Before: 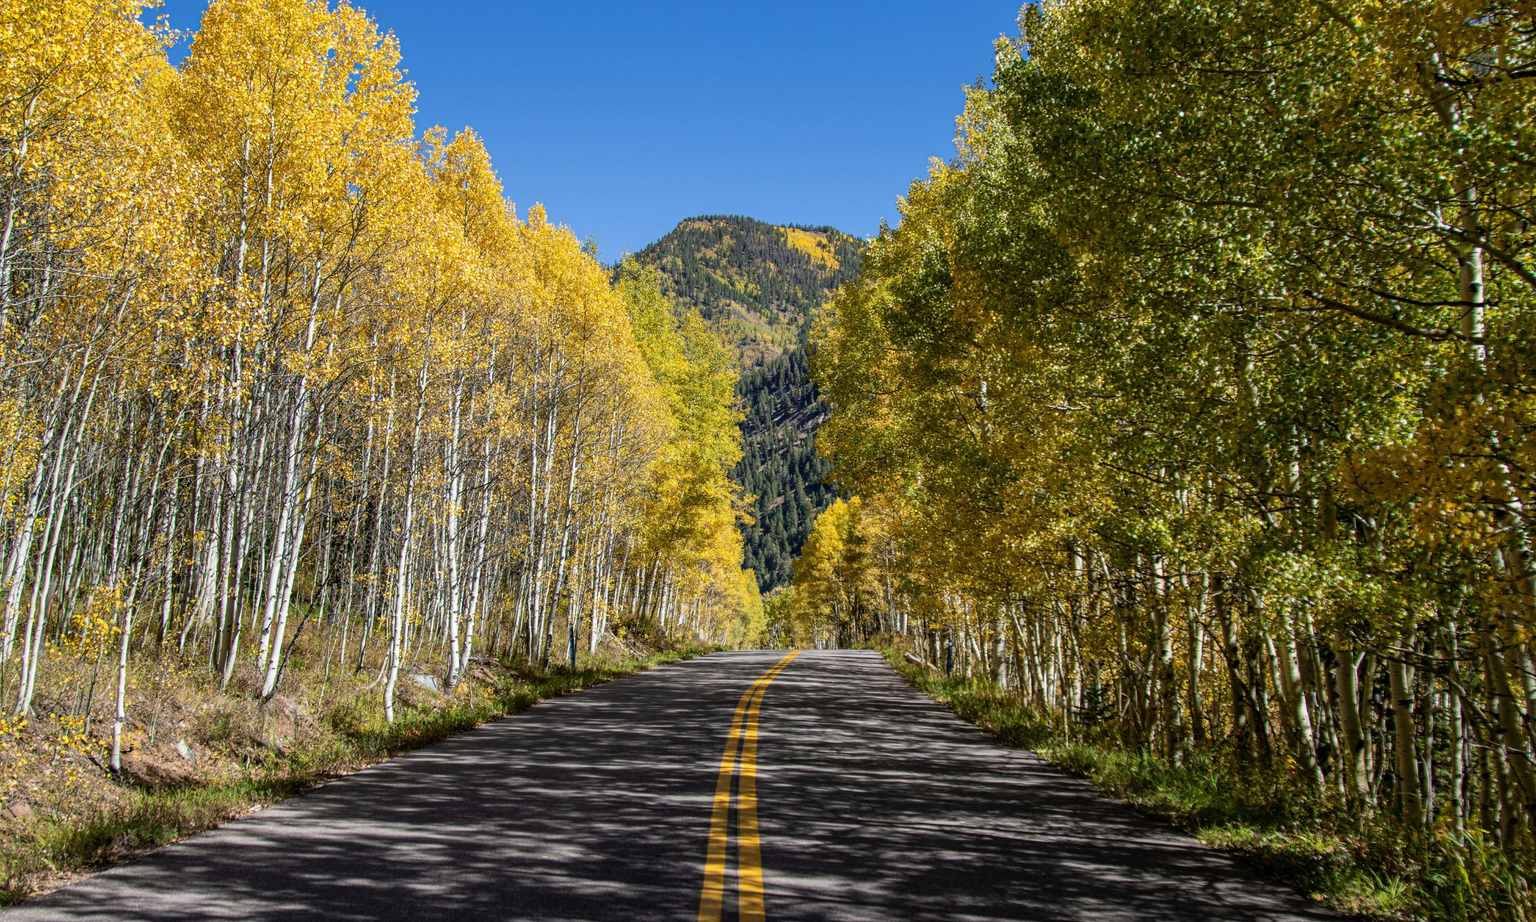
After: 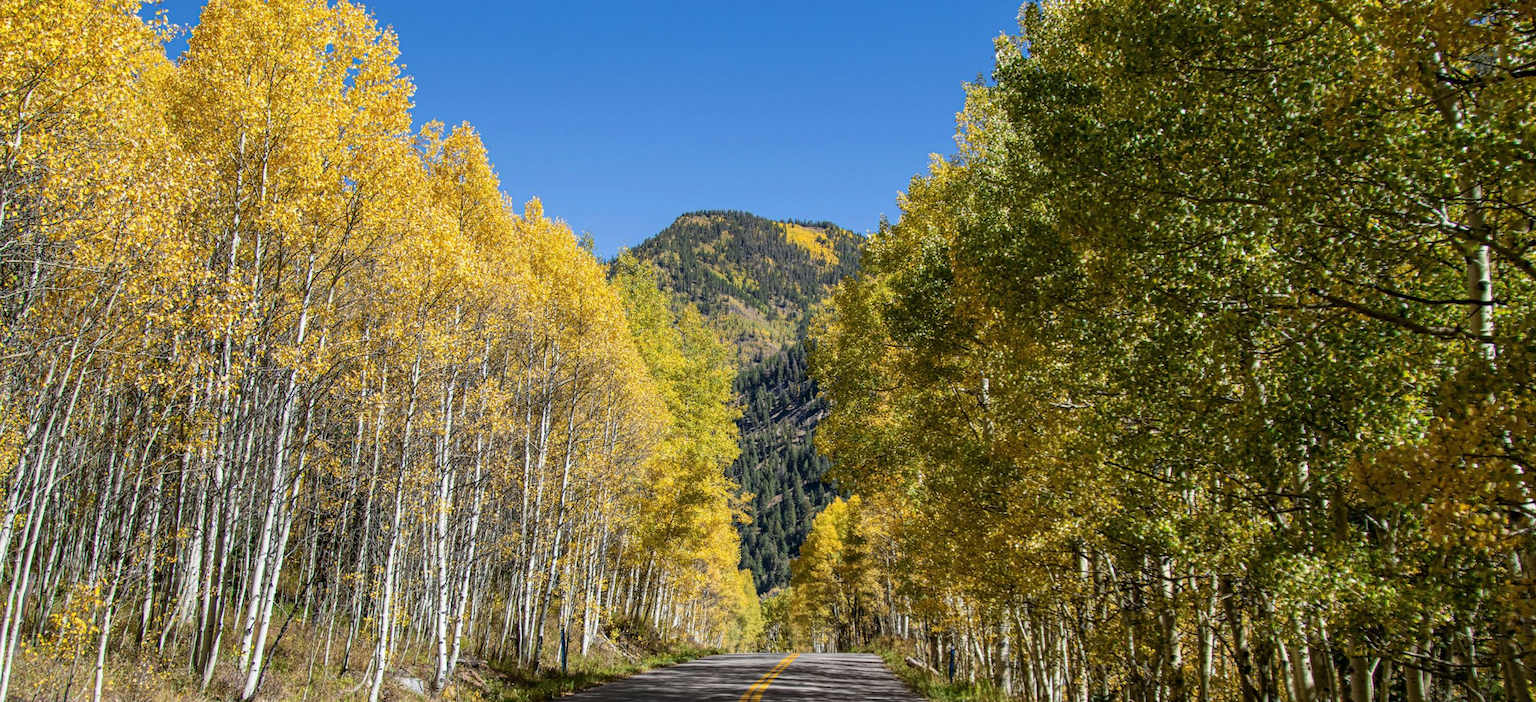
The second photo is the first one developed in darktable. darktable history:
rotate and perspective: rotation 0.226°, lens shift (vertical) -0.042, crop left 0.023, crop right 0.982, crop top 0.006, crop bottom 0.994
color balance: input saturation 99%
crop: bottom 24.988%
